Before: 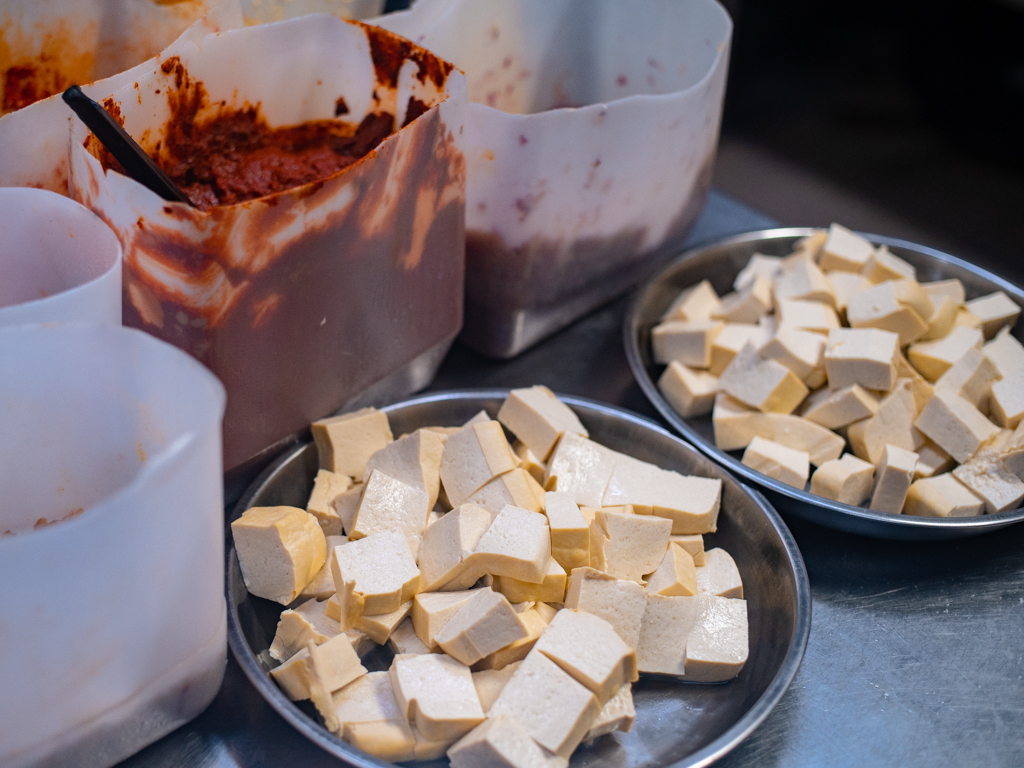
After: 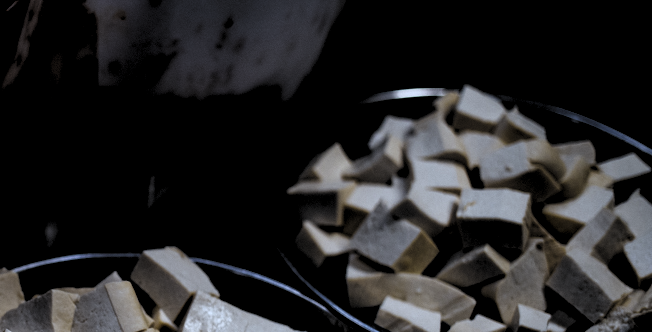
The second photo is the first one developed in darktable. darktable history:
crop: left 36.005%, top 18.293%, right 0.31%, bottom 38.444%
levels: levels [0.514, 0.759, 1]
white balance: red 0.924, blue 1.095
